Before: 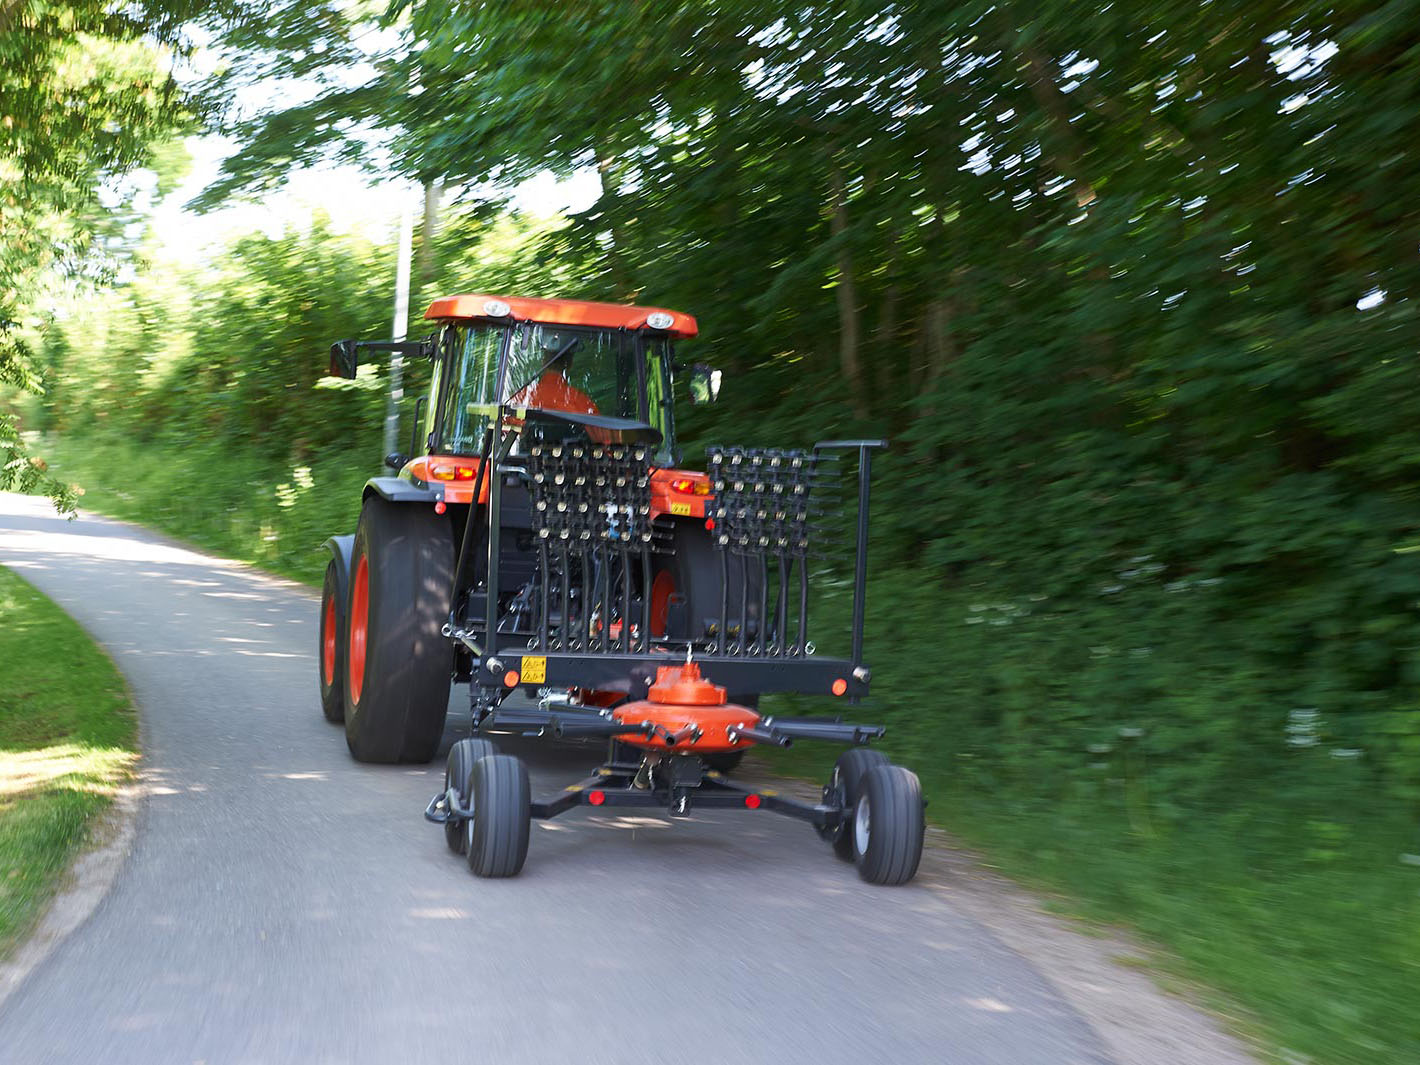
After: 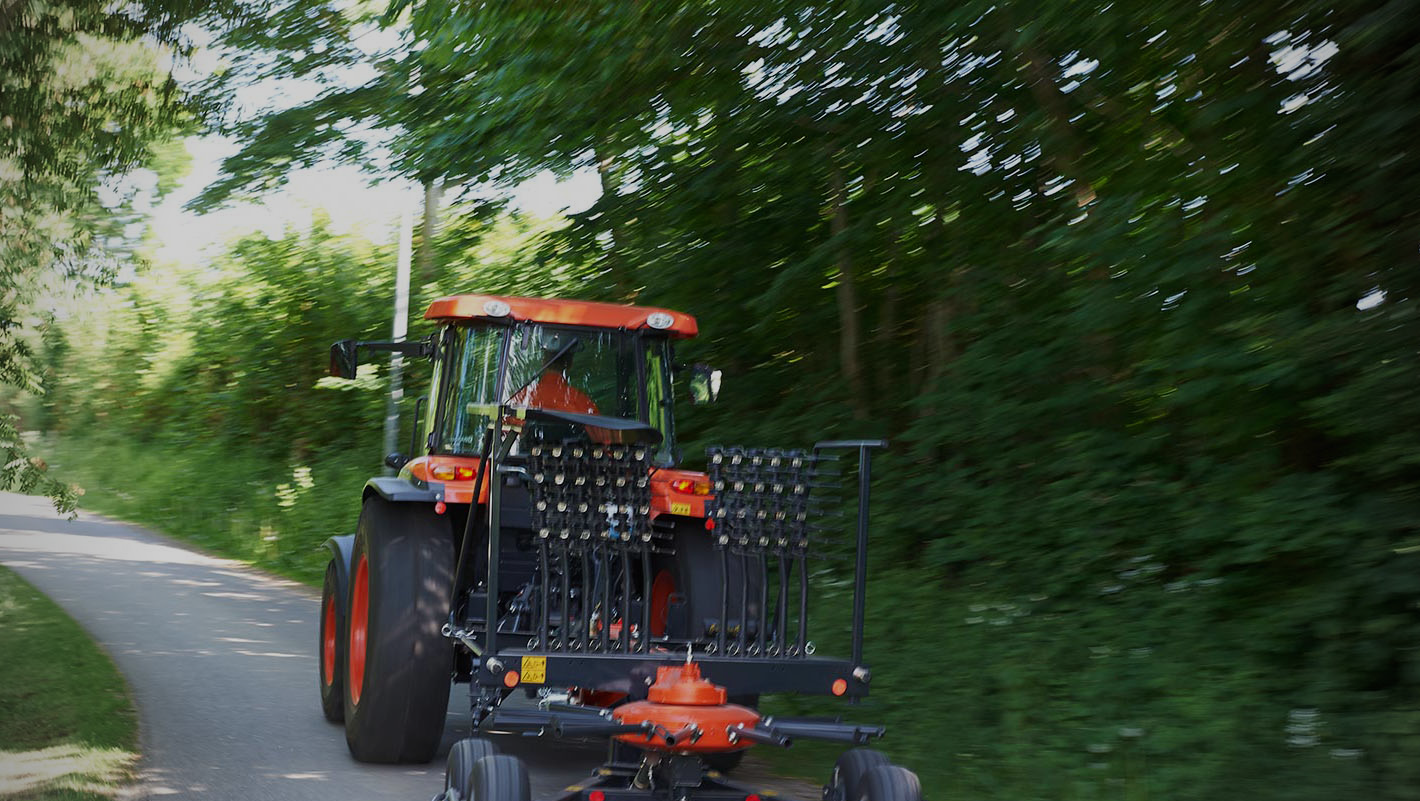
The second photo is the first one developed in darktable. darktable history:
vignetting: brightness -0.625, saturation -0.673, unbound false
crop: bottom 24.707%
exposure: black level correction 0, exposure -0.694 EV, compensate exposure bias true, compensate highlight preservation false
